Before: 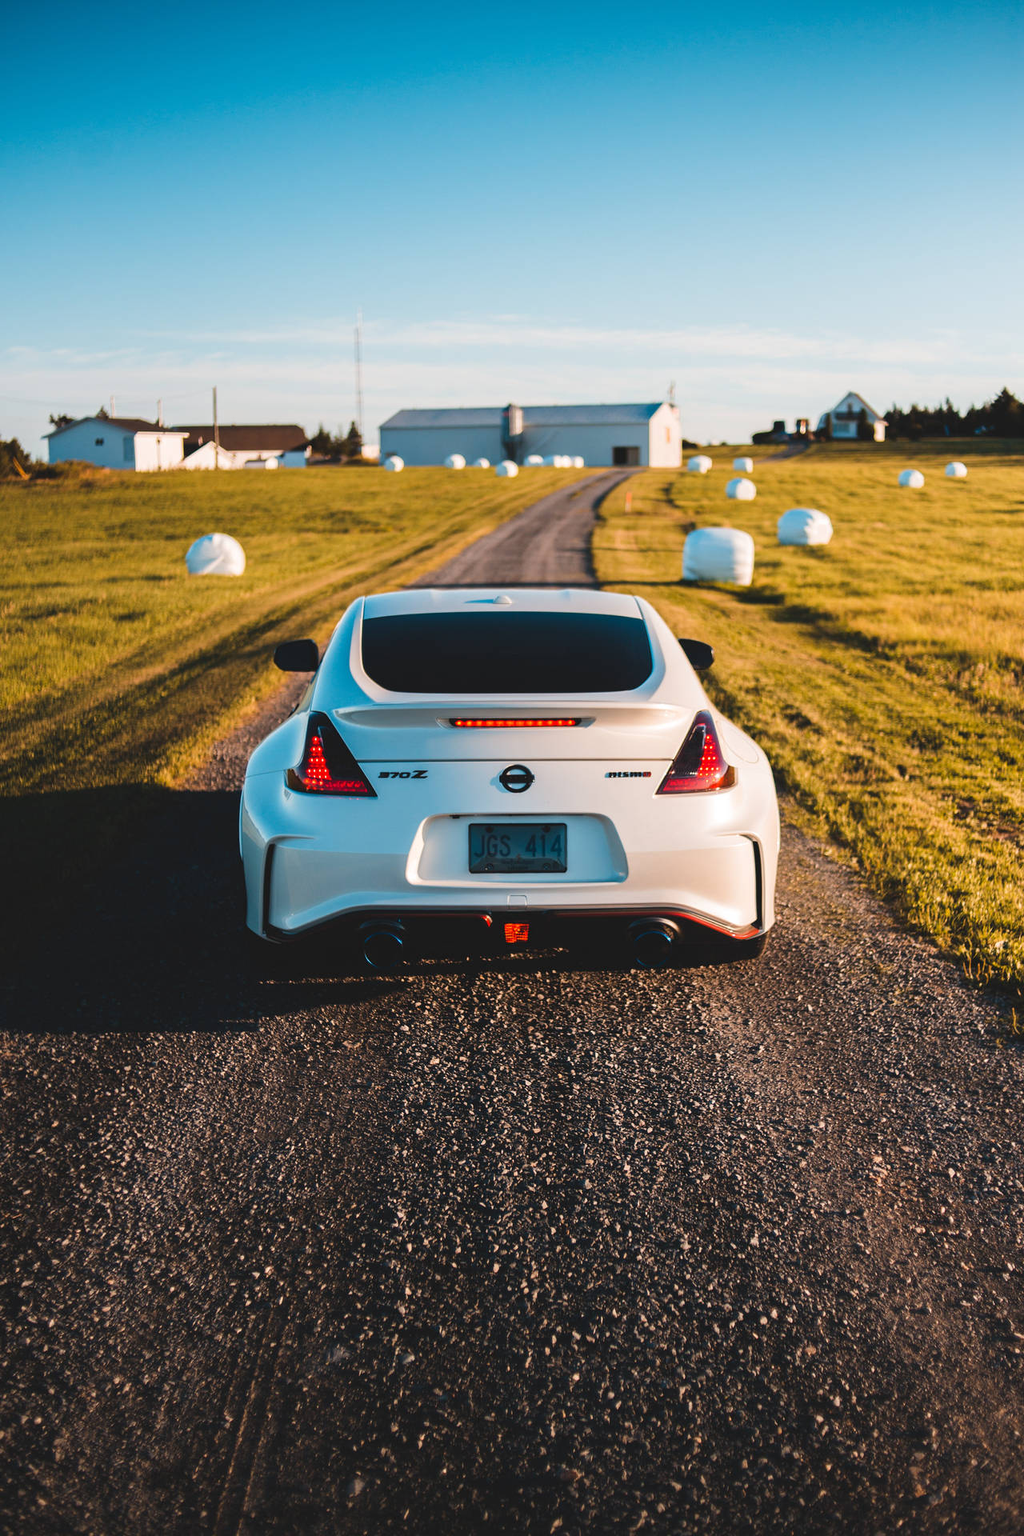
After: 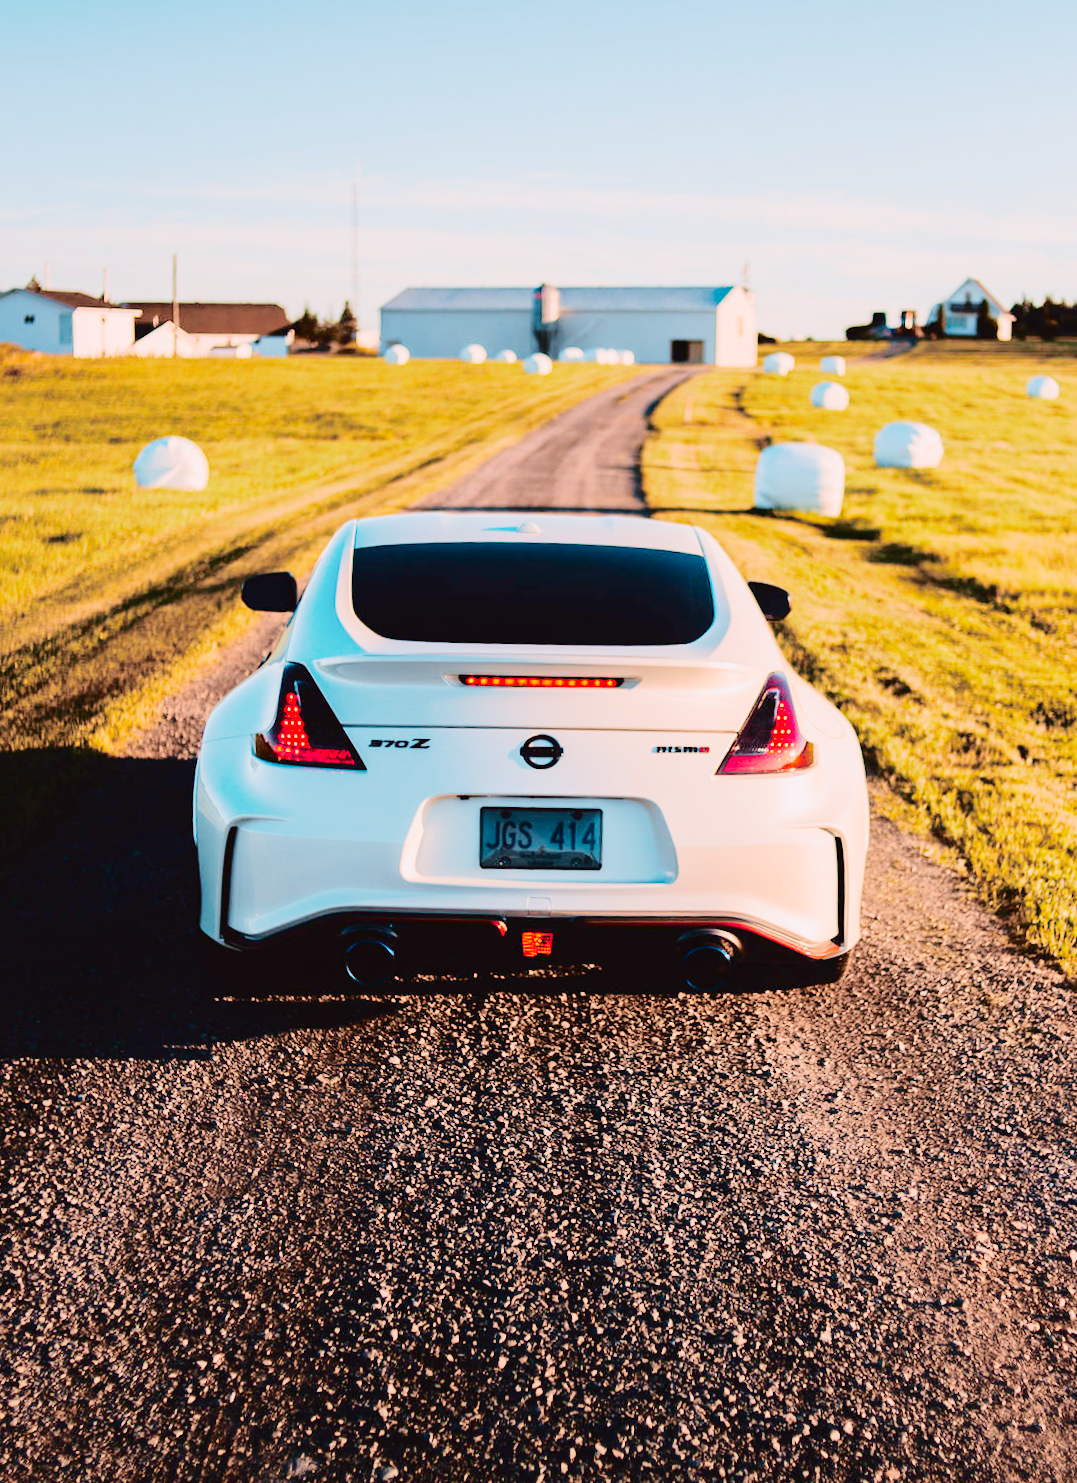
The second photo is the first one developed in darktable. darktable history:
base curve: curves: ch0 [(0, 0) (0.036, 0.025) (0.121, 0.166) (0.206, 0.329) (0.605, 0.79) (1, 1)], preserve colors none
crop and rotate: angle -3.27°, left 5.211%, top 5.211%, right 4.607%, bottom 4.607%
exposure: exposure 1 EV, compensate highlight preservation false
rotate and perspective: rotation -2°, crop left 0.022, crop right 0.978, crop top 0.049, crop bottom 0.951
tone curve: curves: ch0 [(0, 0) (0.049, 0.01) (0.154, 0.081) (0.491, 0.519) (0.748, 0.765) (1, 0.919)]; ch1 [(0, 0) (0.172, 0.123) (0.317, 0.272) (0.401, 0.422) (0.489, 0.496) (0.531, 0.557) (0.615, 0.612) (0.741, 0.783) (1, 1)]; ch2 [(0, 0) (0.411, 0.424) (0.483, 0.478) (0.544, 0.56) (0.686, 0.638) (1, 1)], color space Lab, independent channels, preserve colors none
shadows and highlights: shadows -20, white point adjustment -2, highlights -35
